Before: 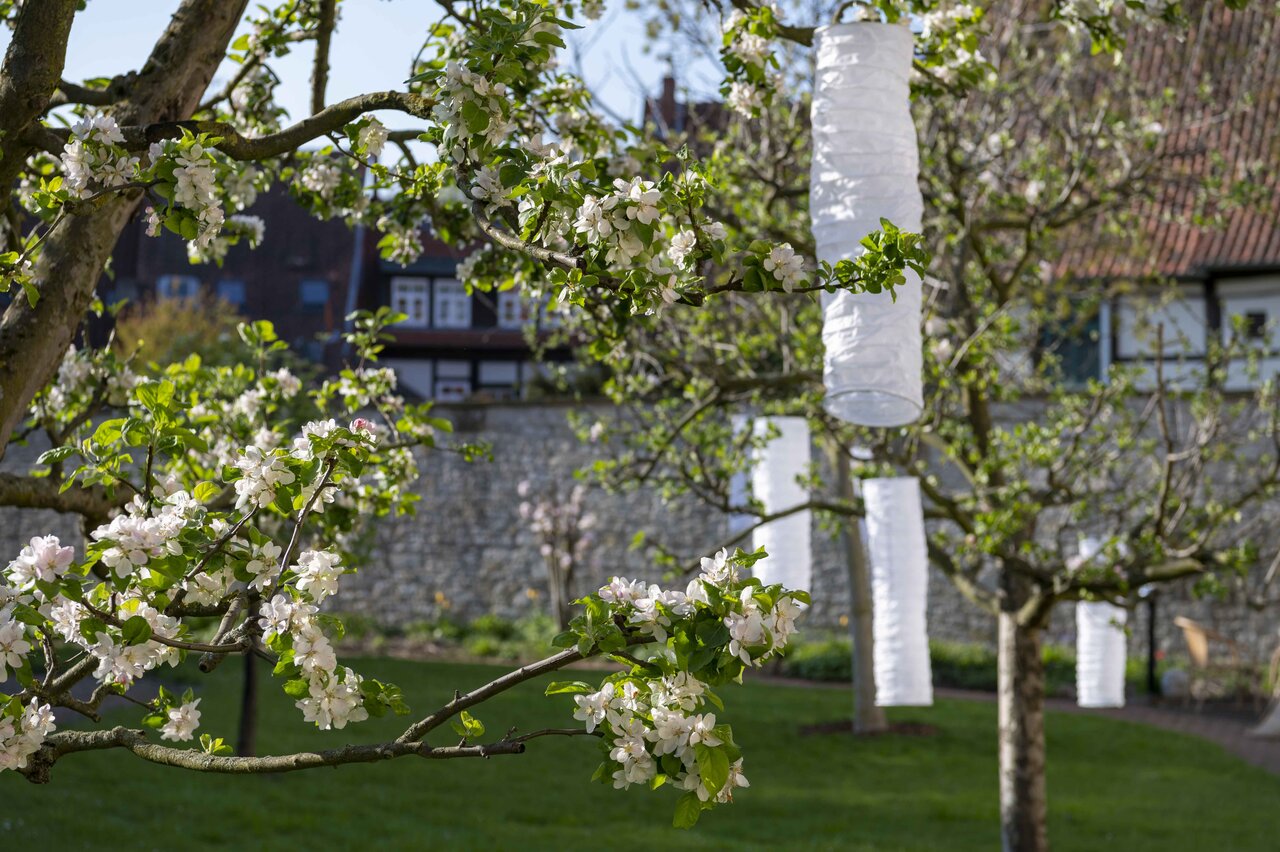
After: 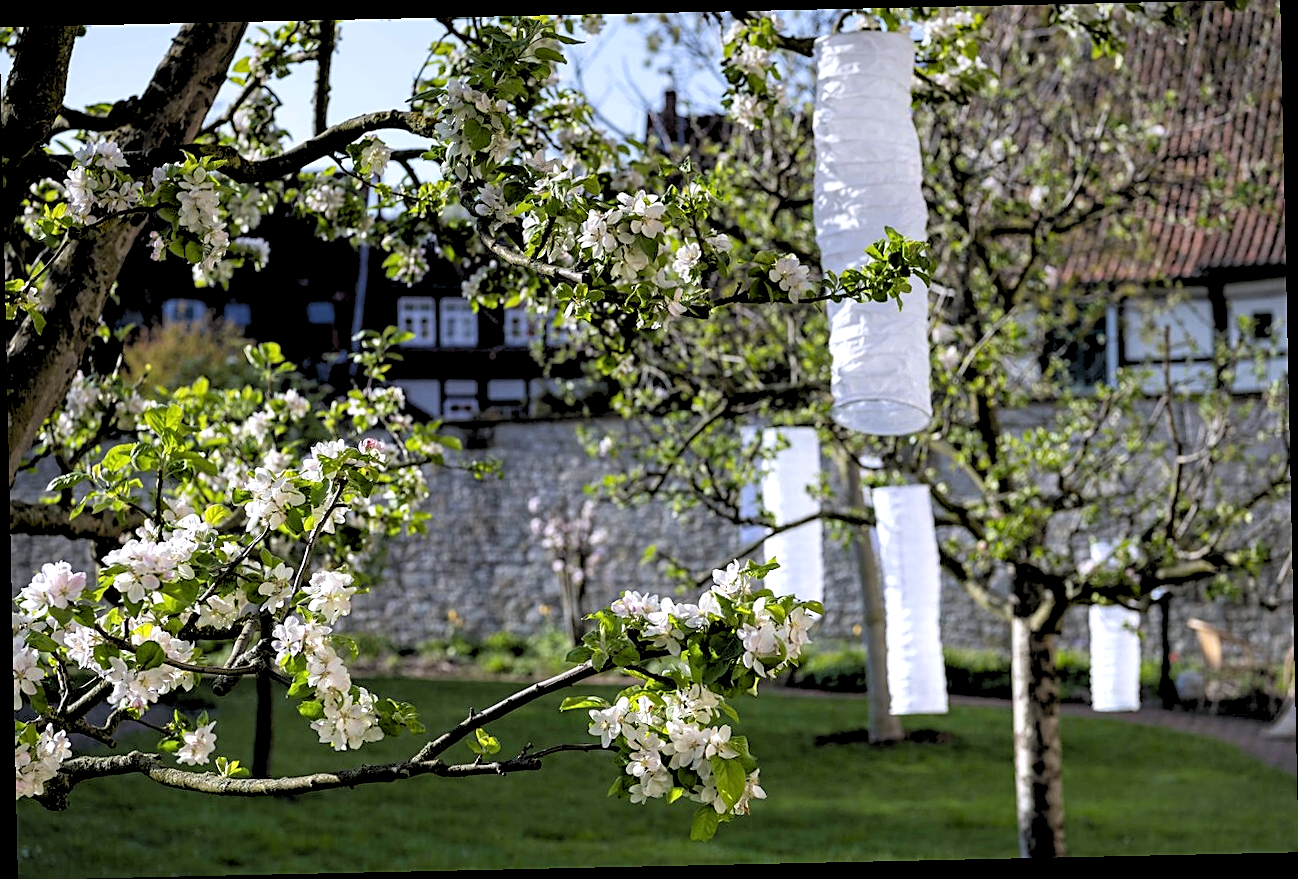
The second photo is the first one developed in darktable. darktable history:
exposure: black level correction 0, exposure 0.5 EV, compensate highlight preservation false
rotate and perspective: rotation -1.24°, automatic cropping off
rgb levels: levels [[0.029, 0.461, 0.922], [0, 0.5, 1], [0, 0.5, 1]]
white balance: red 0.984, blue 1.059
tone equalizer: on, module defaults
graduated density: on, module defaults
sharpen: on, module defaults
